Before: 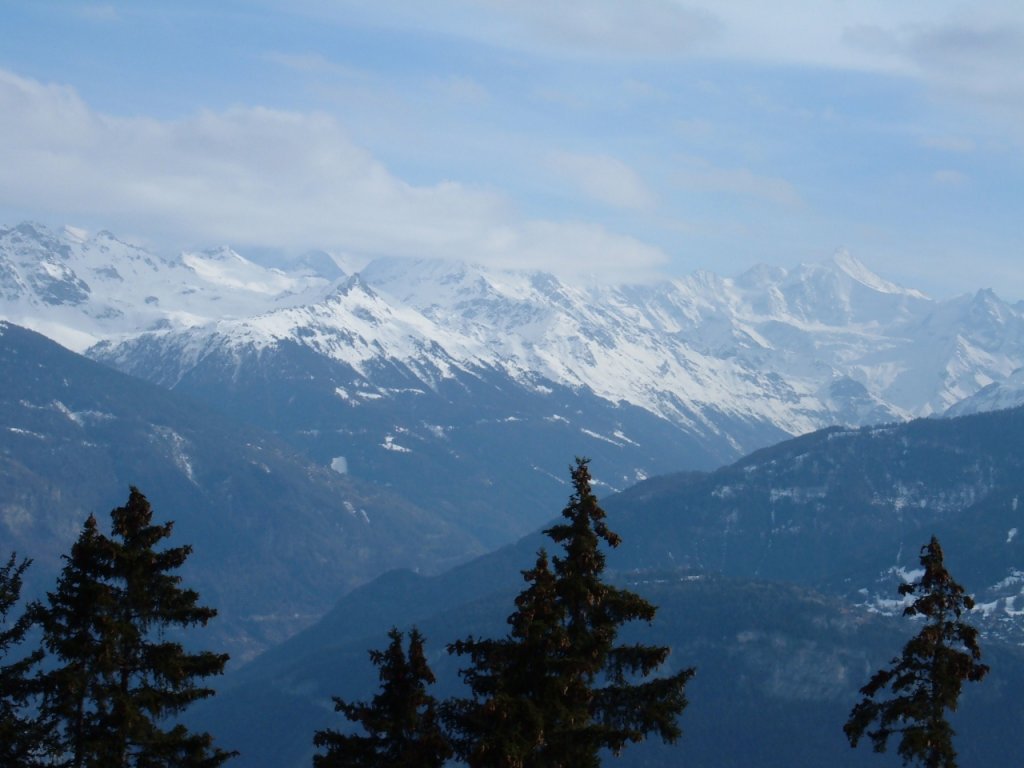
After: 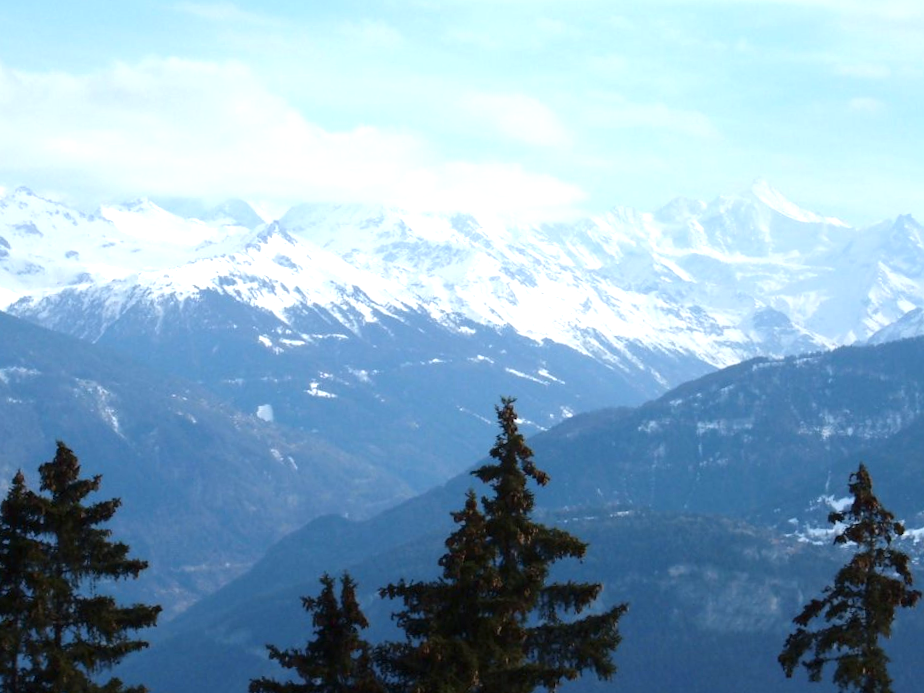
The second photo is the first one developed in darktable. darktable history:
exposure: exposure 1 EV, compensate highlight preservation false
crop and rotate: angle 1.96°, left 5.673%, top 5.673%
tone equalizer: on, module defaults
